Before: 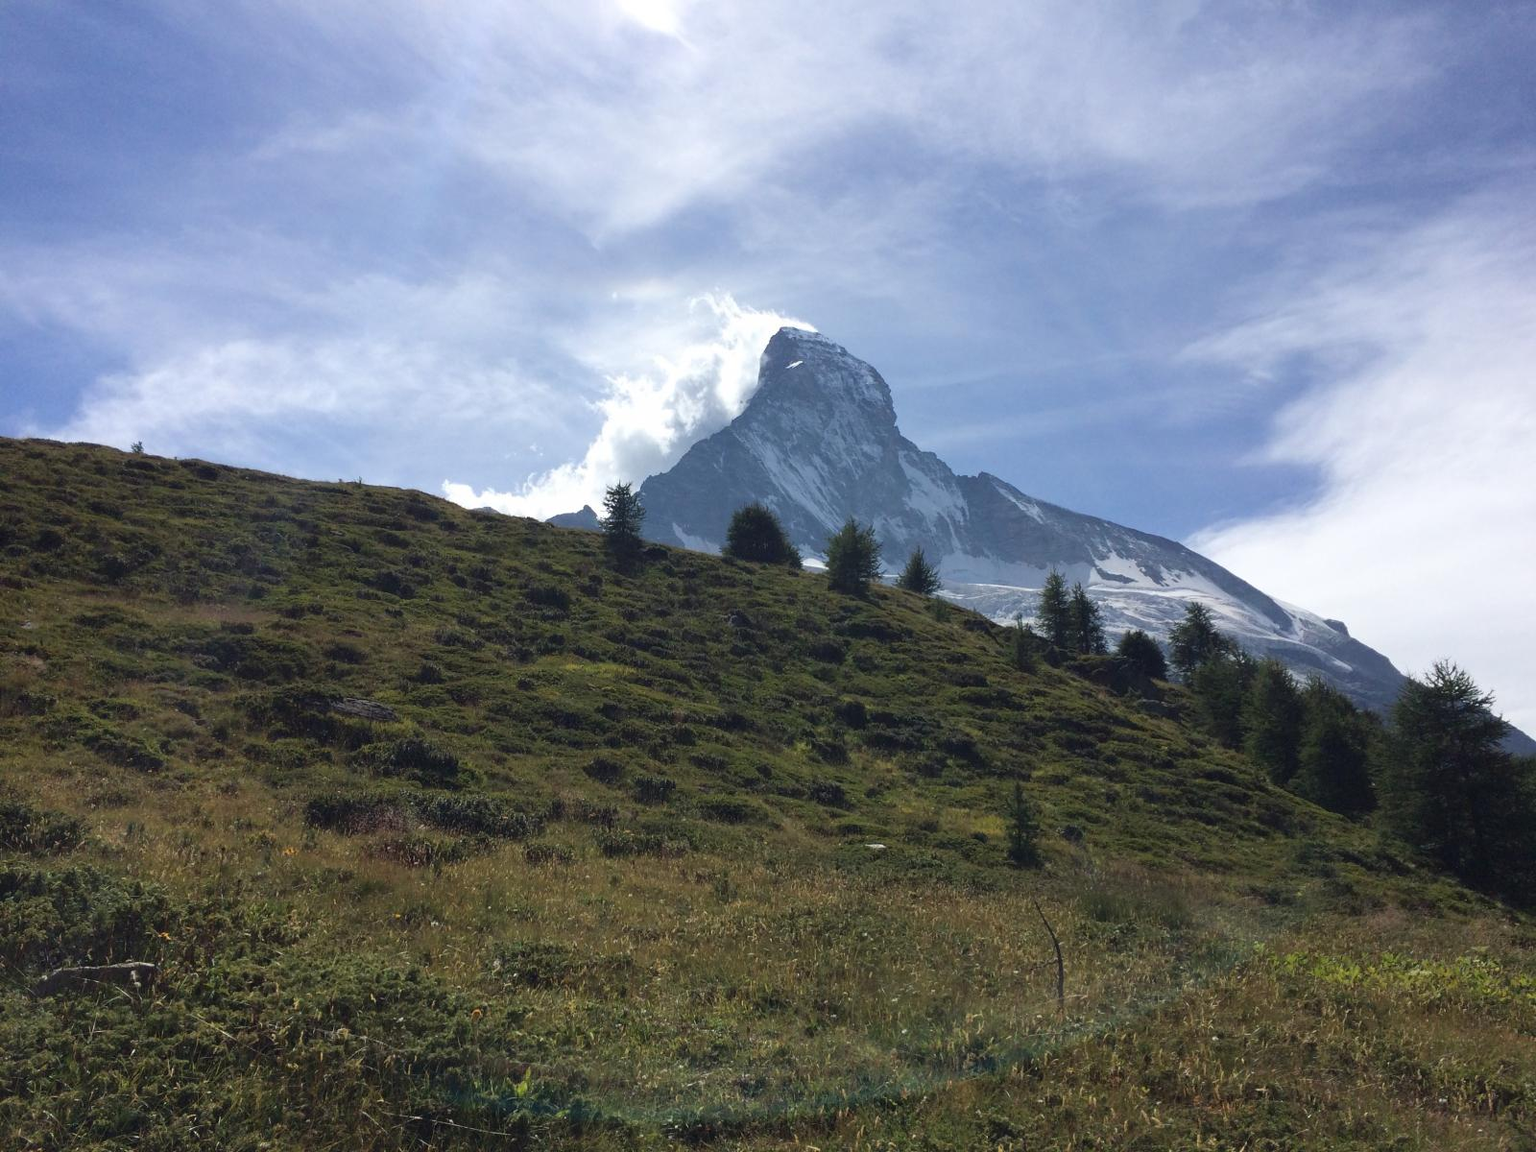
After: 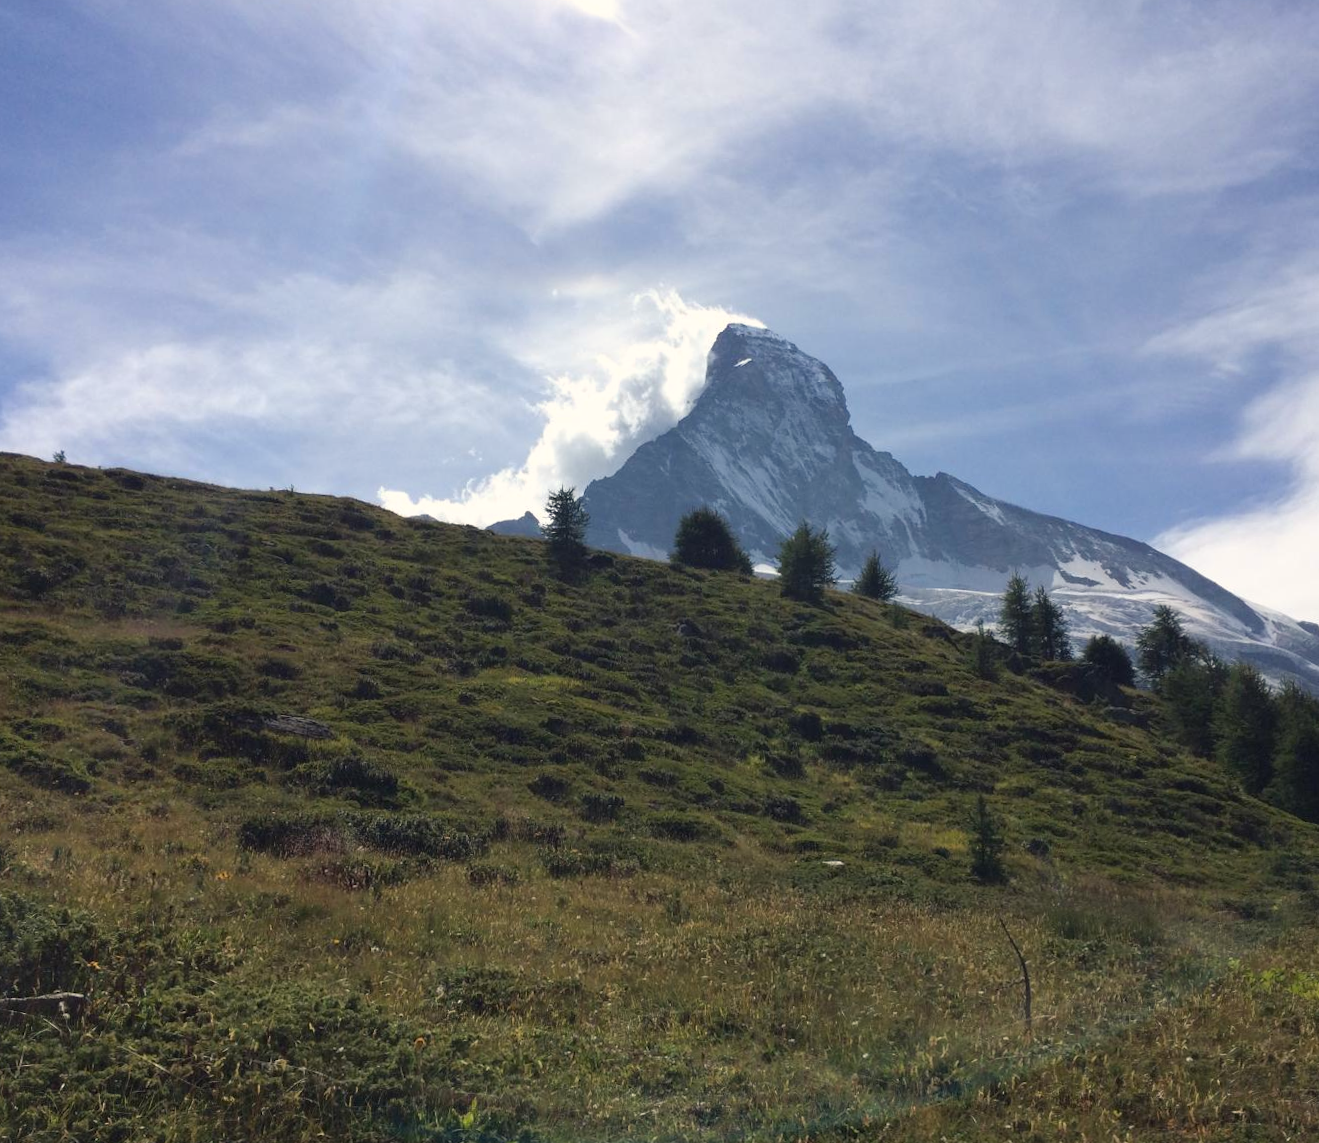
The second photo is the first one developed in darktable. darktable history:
color balance rgb: highlights gain › chroma 2.076%, highlights gain › hue 73.43°, perceptual saturation grading › global saturation 0.682%
crop and rotate: angle 0.667°, left 4.489%, top 0.686%, right 11.739%, bottom 2.562%
